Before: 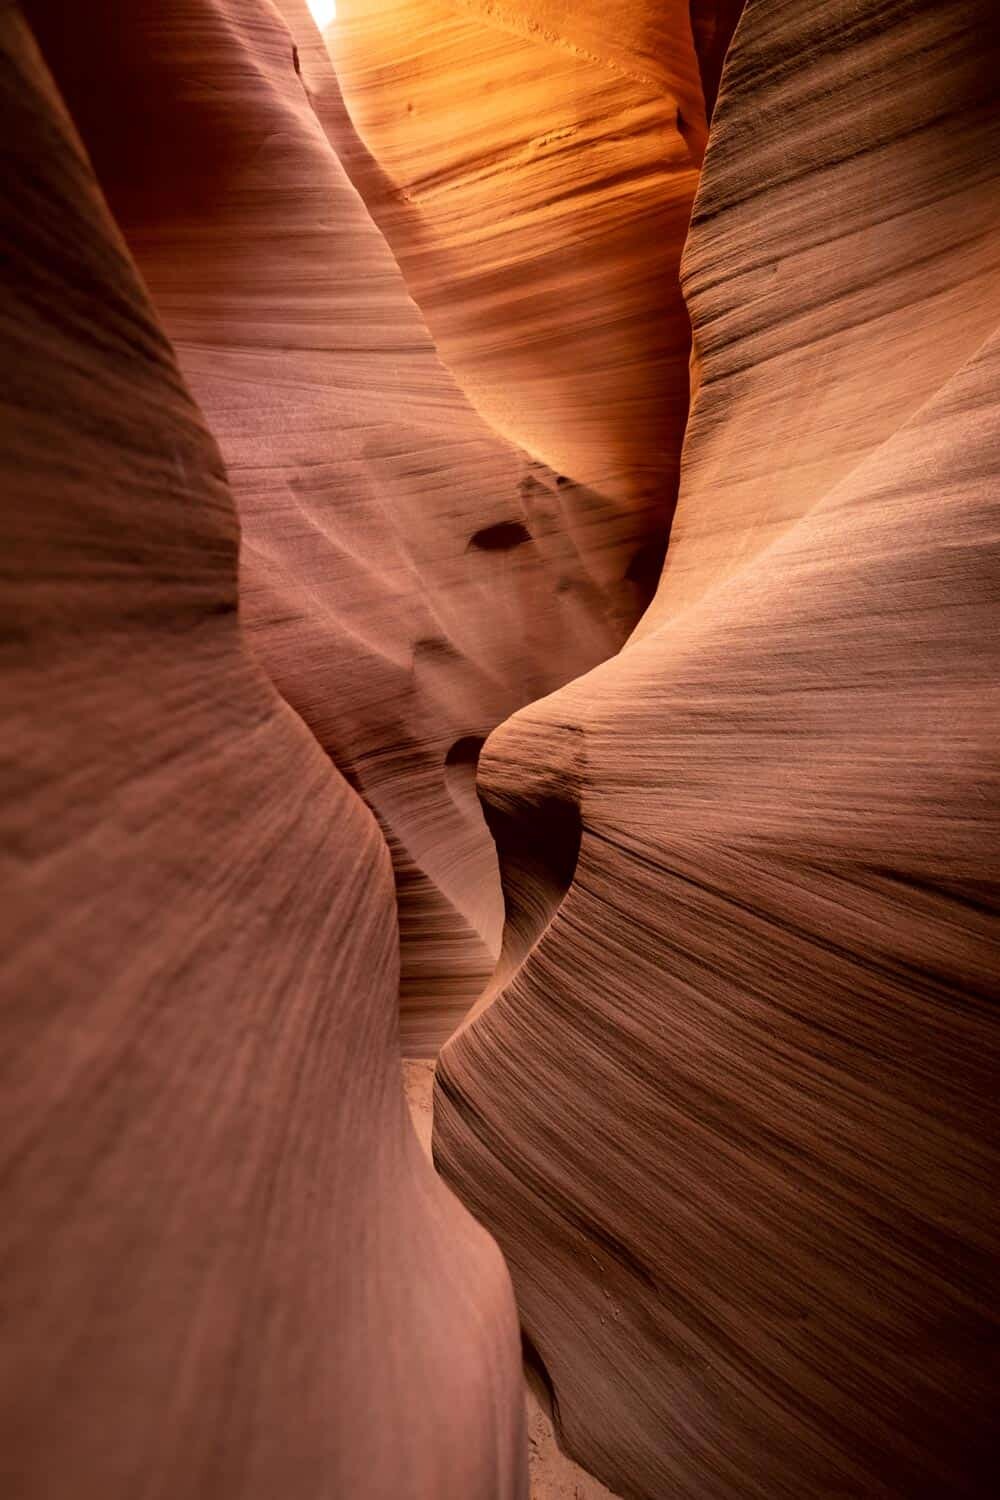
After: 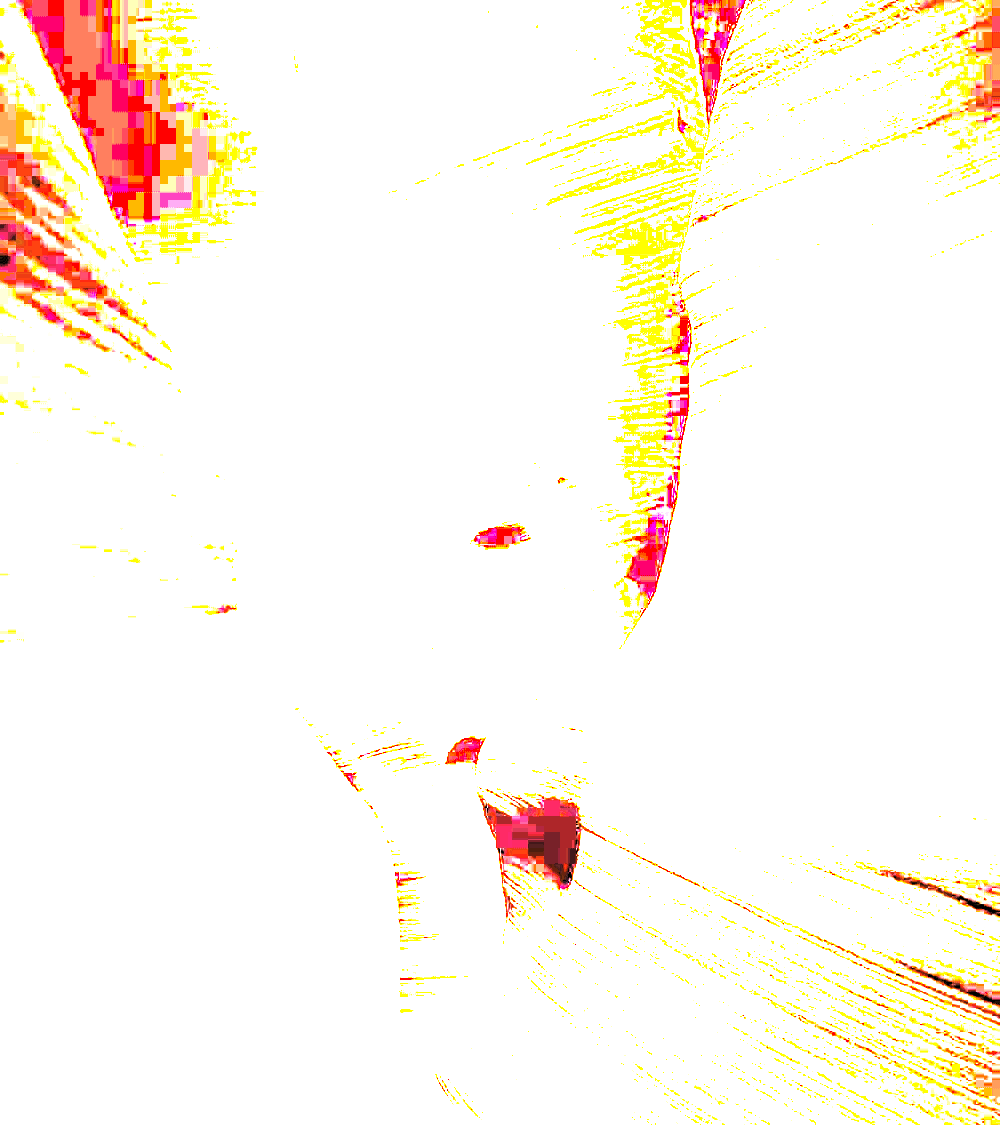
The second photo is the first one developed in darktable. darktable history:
crop: bottom 24.988%
levels: mode automatic, black 0.023%, white 99.97%, levels [0.062, 0.494, 0.925]
exposure: exposure 8 EV, compensate highlight preservation false
